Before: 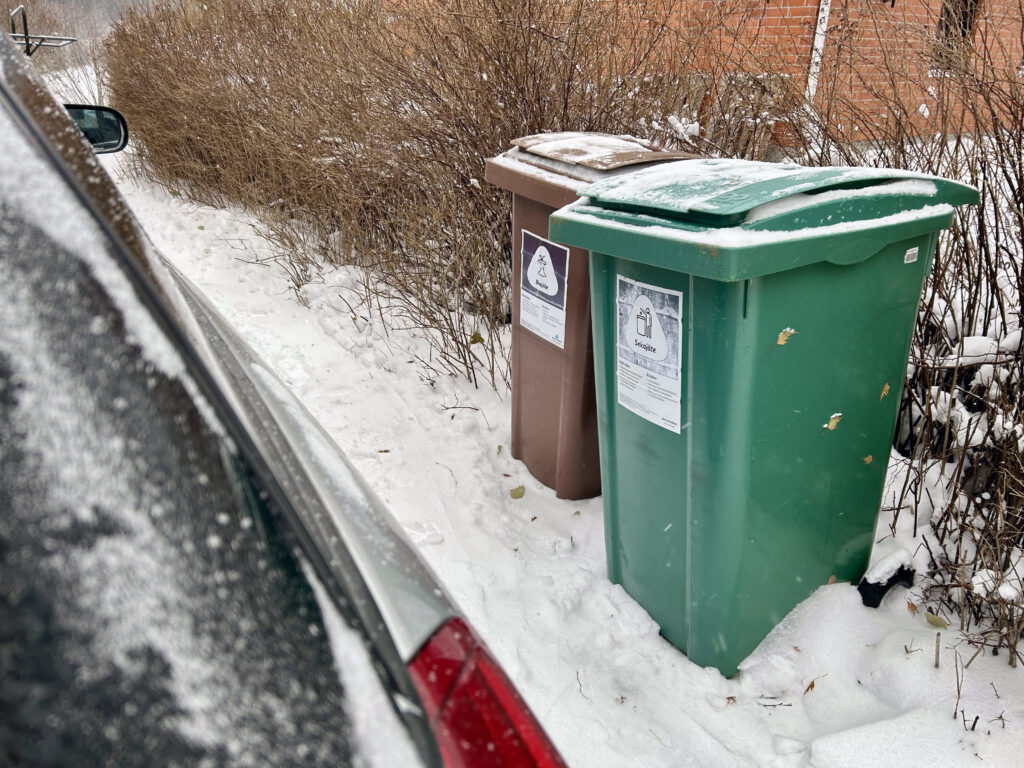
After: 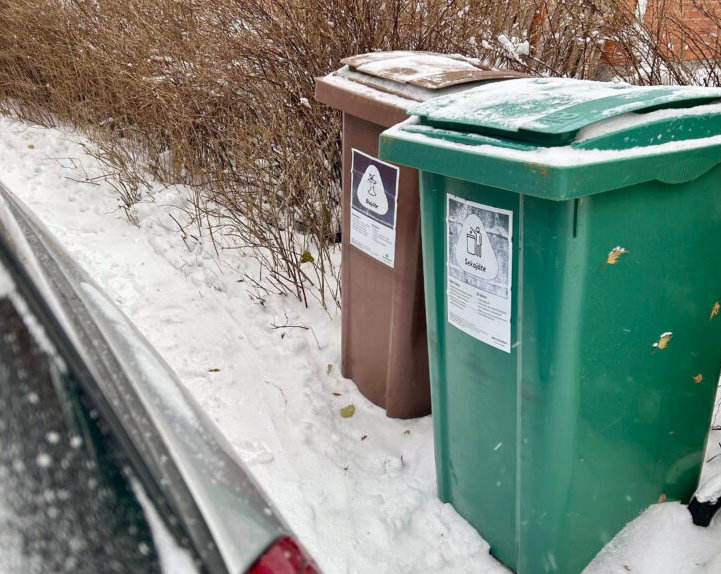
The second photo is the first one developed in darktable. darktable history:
crop and rotate: left 16.637%, top 10.641%, right 12.908%, bottom 14.588%
